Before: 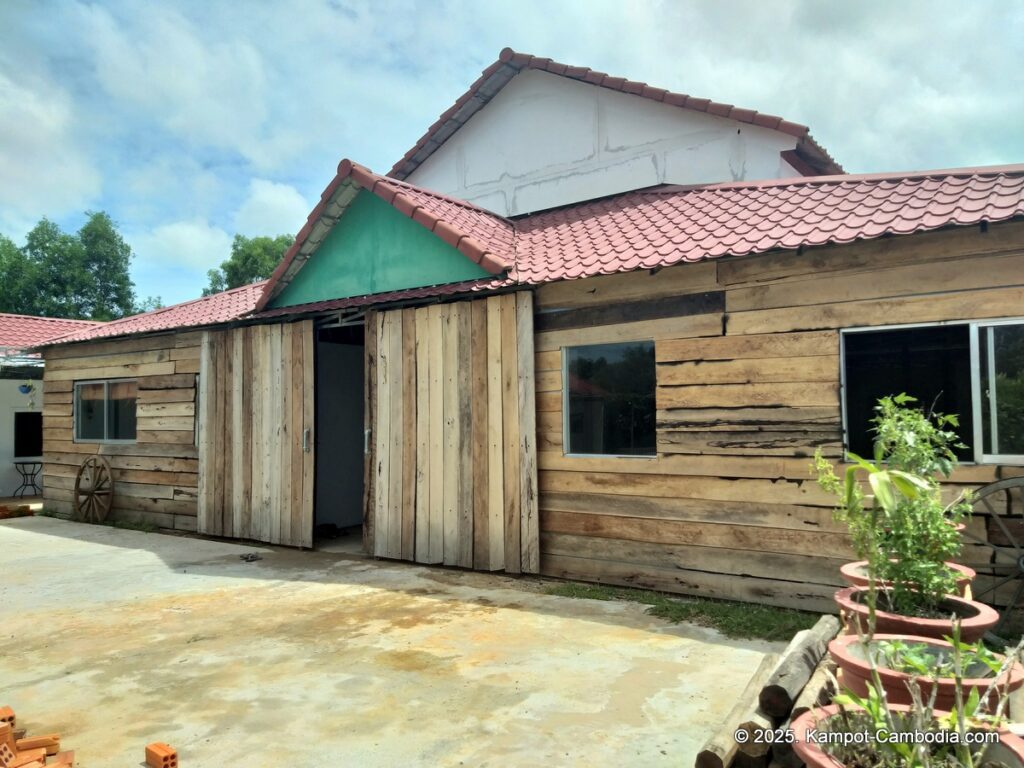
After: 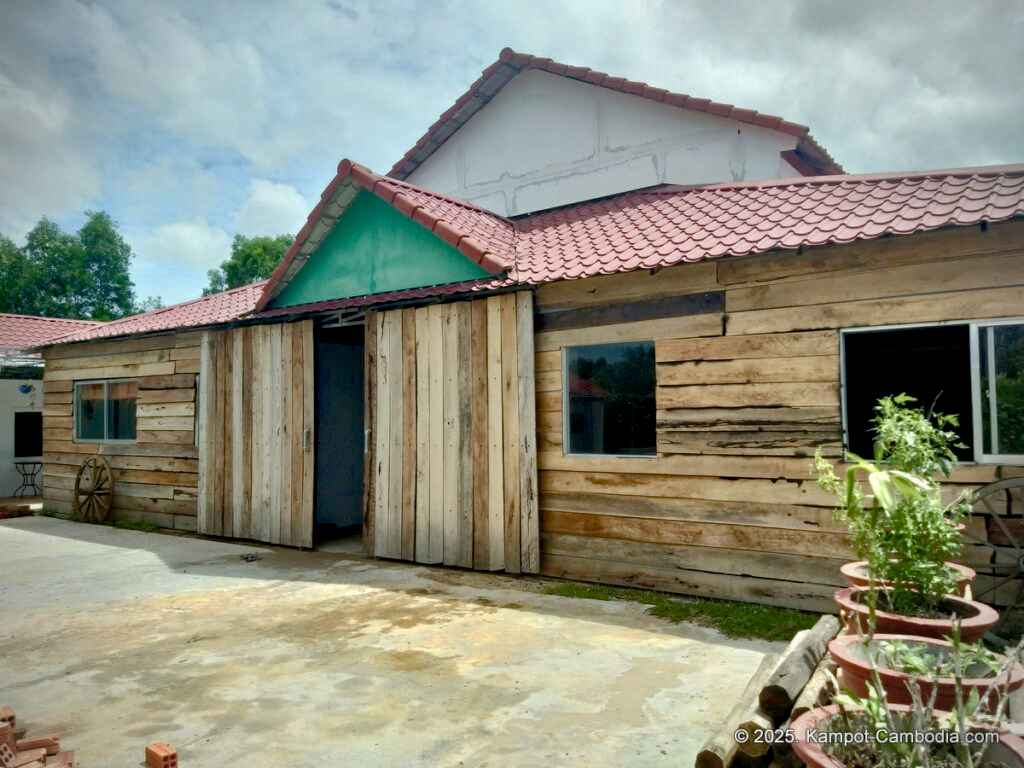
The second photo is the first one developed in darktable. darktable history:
vignetting: unbound false
contrast brightness saturation: saturation -0.026
shadows and highlights: highlights color adjustment 39.04%
color balance rgb: power › hue 72.35°, global offset › luminance -0.492%, perceptual saturation grading › global saturation 0.552%, perceptual saturation grading › highlights -33.375%, perceptual saturation grading › mid-tones 14.95%, perceptual saturation grading › shadows 48.214%, global vibrance 10.271%, saturation formula JzAzBz (2021)
